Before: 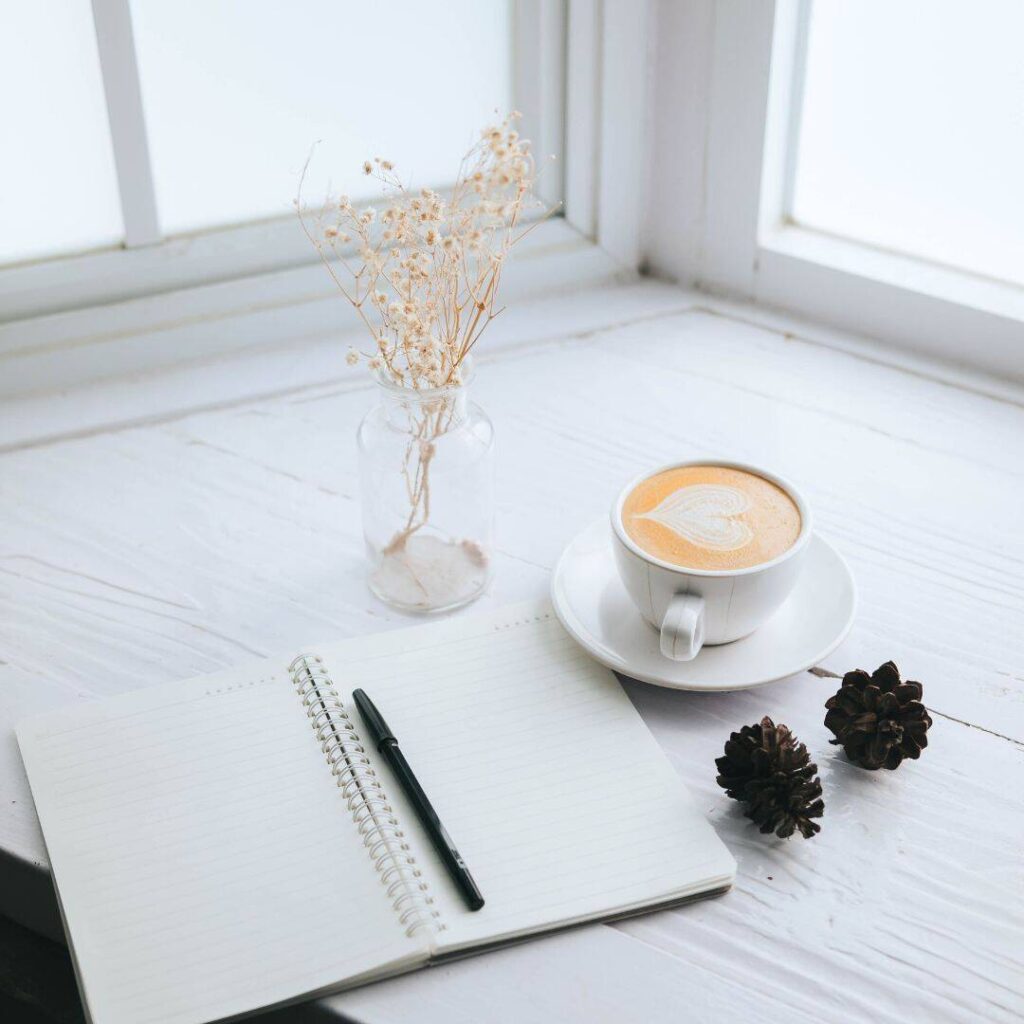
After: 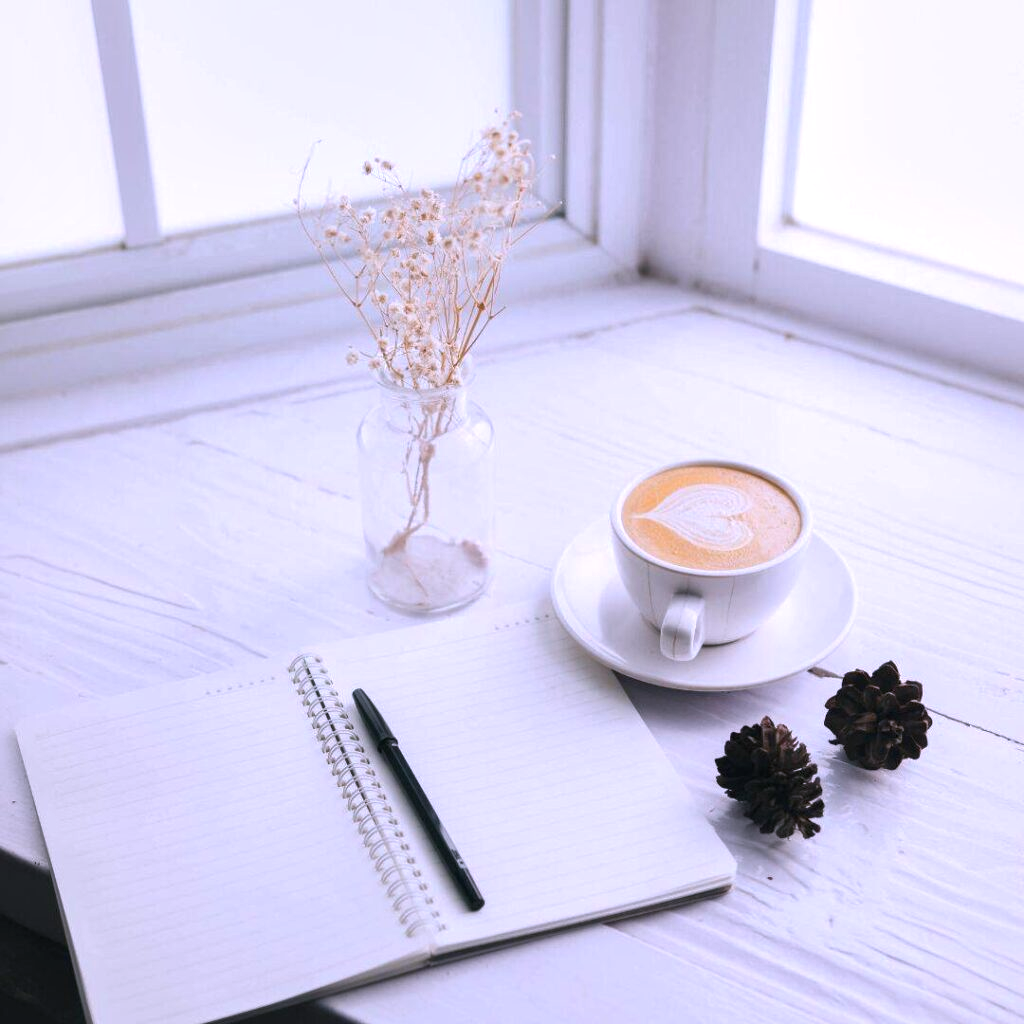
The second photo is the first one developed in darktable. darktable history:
local contrast: mode bilateral grid, contrast 20, coarseness 50, detail 130%, midtone range 0.2
levels: levels [0, 0.51, 1]
white balance: red 1.042, blue 1.17
